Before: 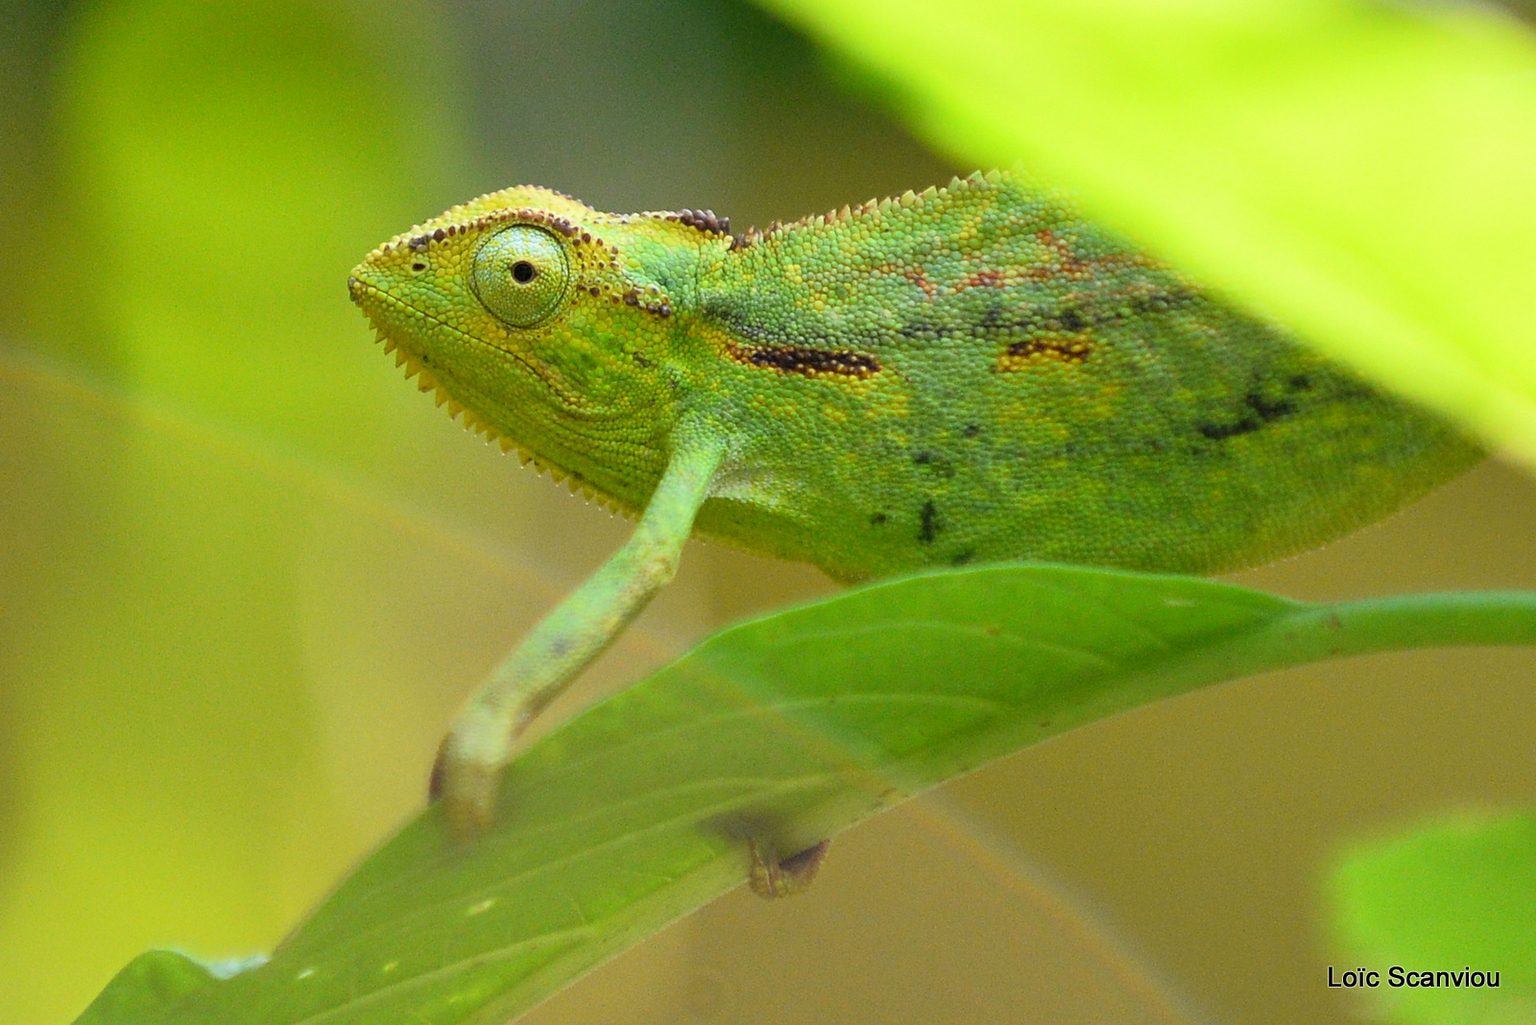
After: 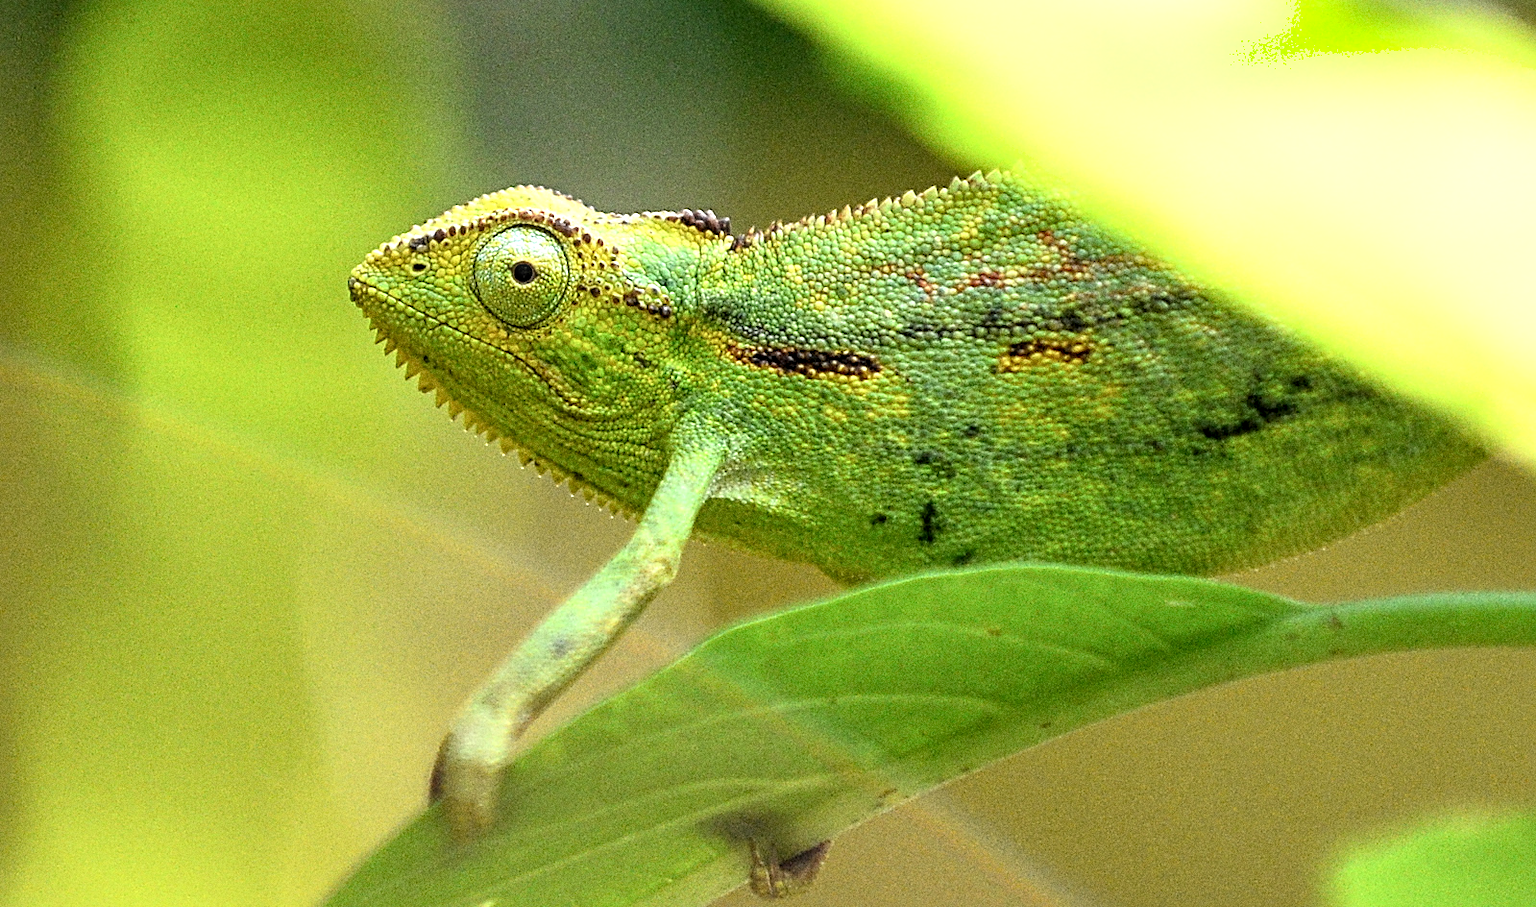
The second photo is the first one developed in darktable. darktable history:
crop and rotate: top 0%, bottom 11.49%
sharpen: radius 4
local contrast: highlights 59%, detail 145%
shadows and highlights: radius 44.78, white point adjustment 6.64, compress 79.65%, highlights color adjustment 78.42%, soften with gaussian
levels: levels [0.016, 0.492, 0.969]
grain: coarseness 9.61 ISO, strength 35.62%
